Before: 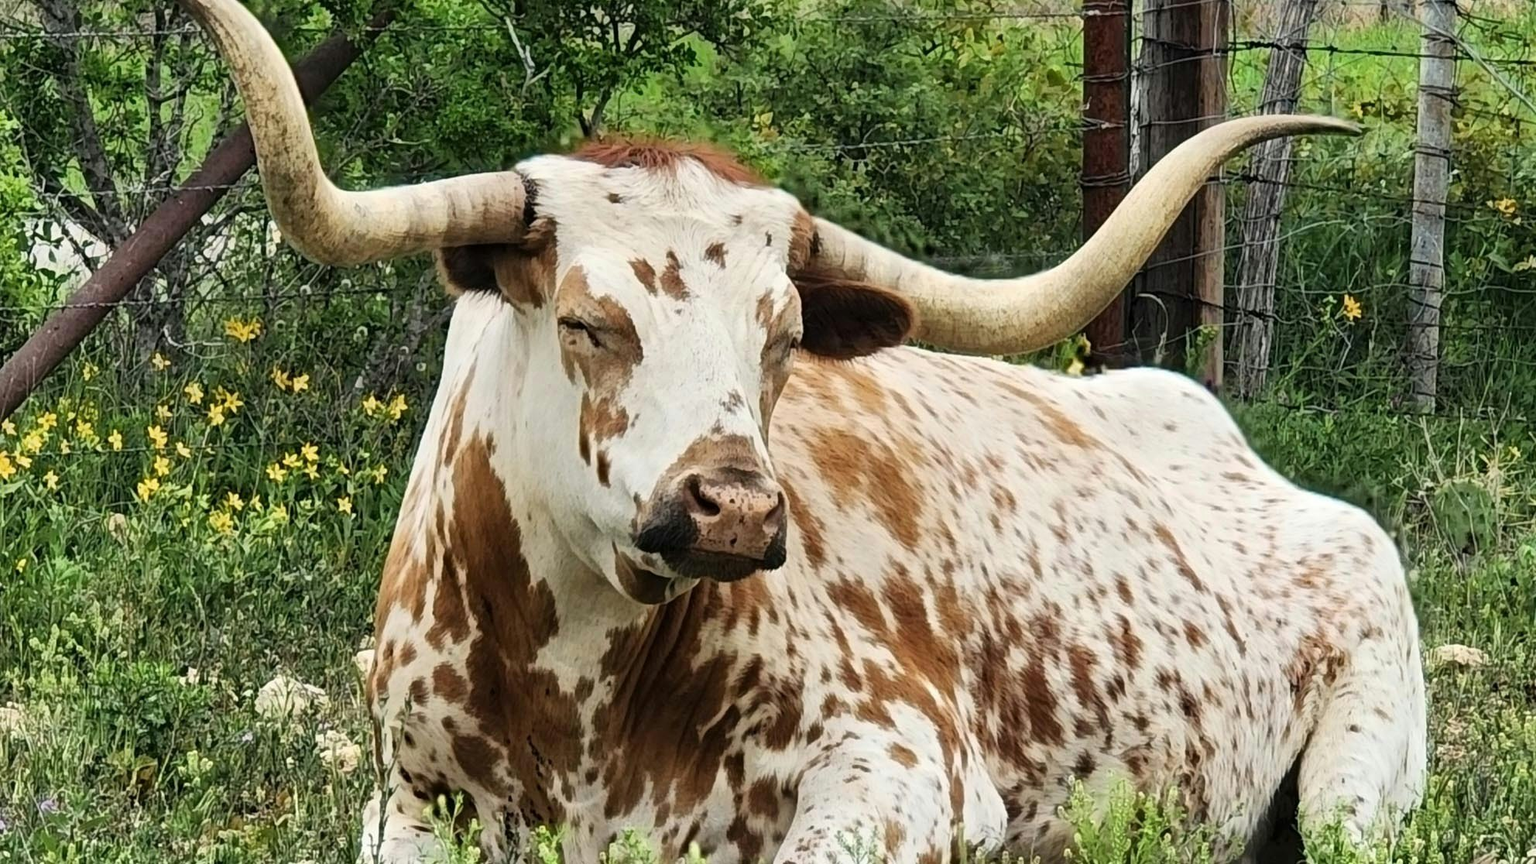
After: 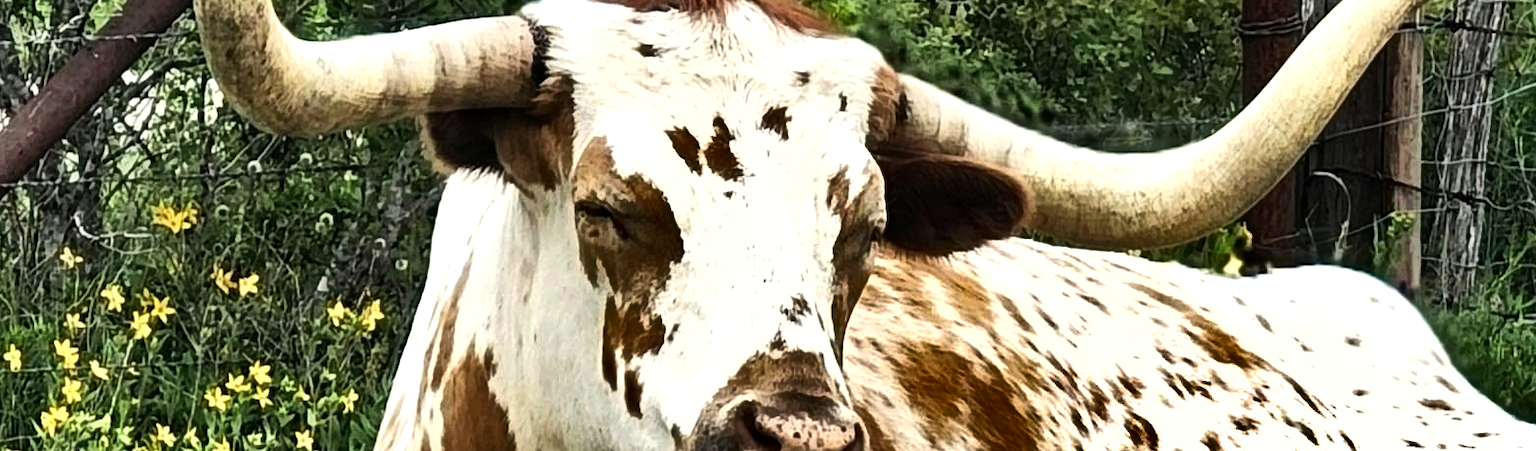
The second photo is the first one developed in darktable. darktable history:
crop: left 6.89%, top 18.412%, right 14.389%, bottom 40.143%
tone equalizer: -8 EV -0.712 EV, -7 EV -0.737 EV, -6 EV -0.599 EV, -5 EV -0.394 EV, -3 EV 0.391 EV, -2 EV 0.6 EV, -1 EV 0.674 EV, +0 EV 0.75 EV, edges refinement/feathering 500, mask exposure compensation -1.57 EV, preserve details no
shadows and highlights: shadows 20.98, highlights -82.28, soften with gaussian
